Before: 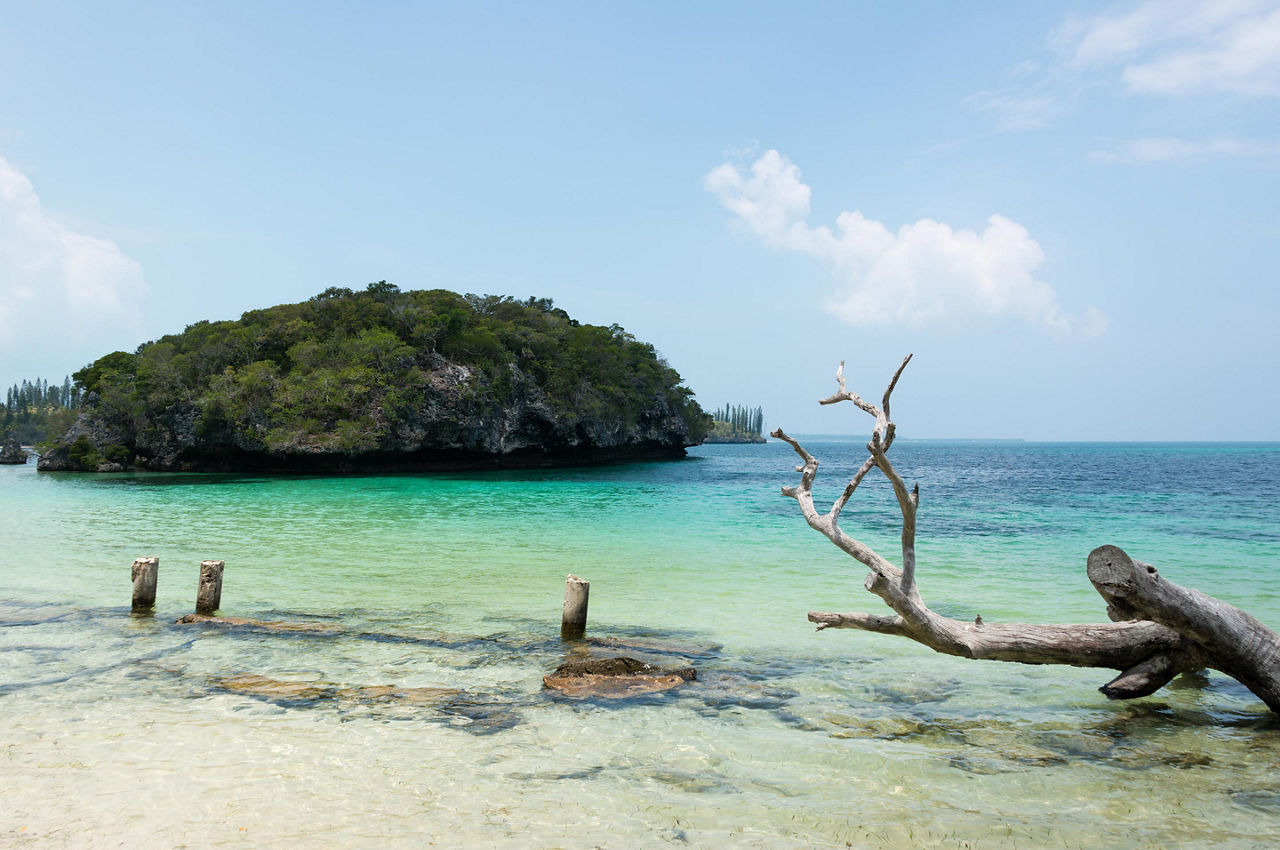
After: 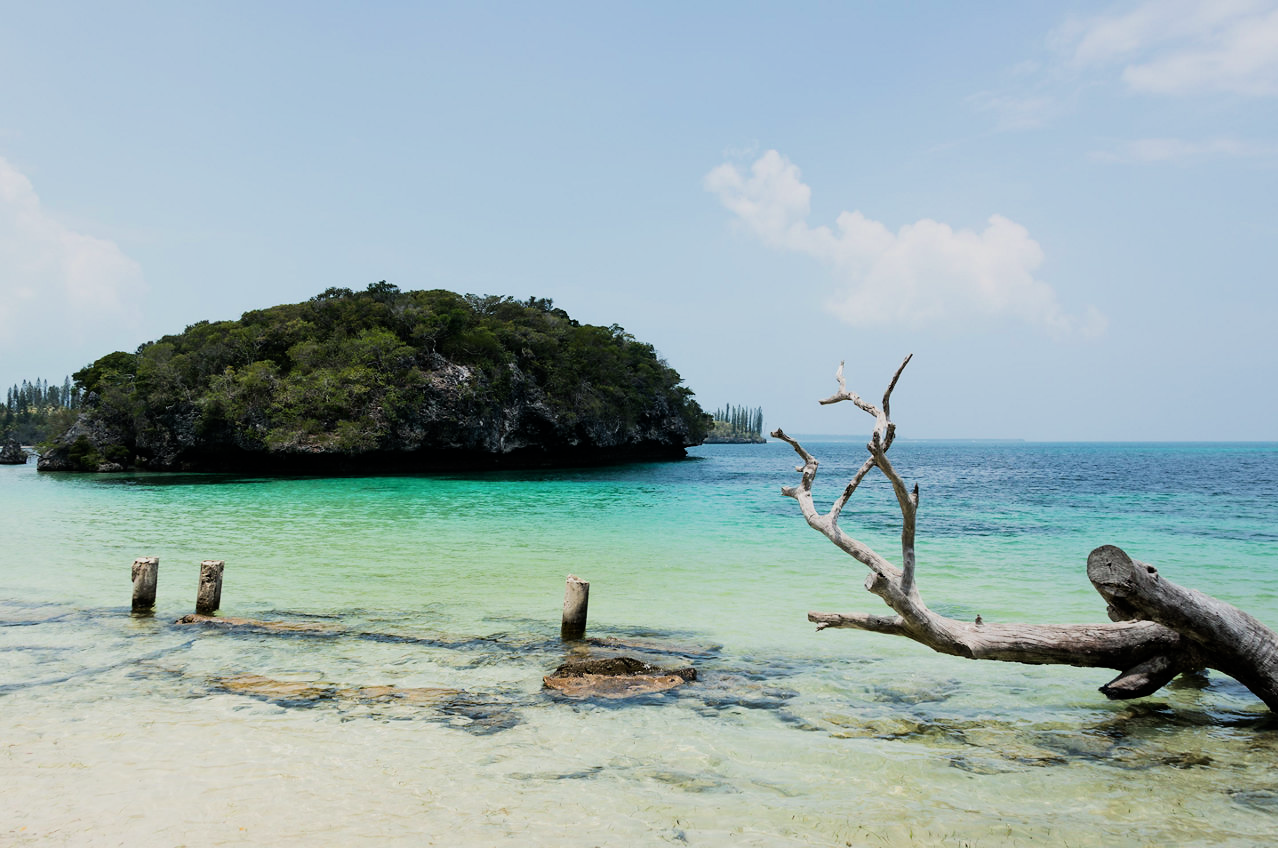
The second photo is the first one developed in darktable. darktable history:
filmic rgb: black relative exposure -7.5 EV, white relative exposure 5 EV, hardness 3.31, contrast 1.3, contrast in shadows safe
crop: top 0.05%, bottom 0.098%
